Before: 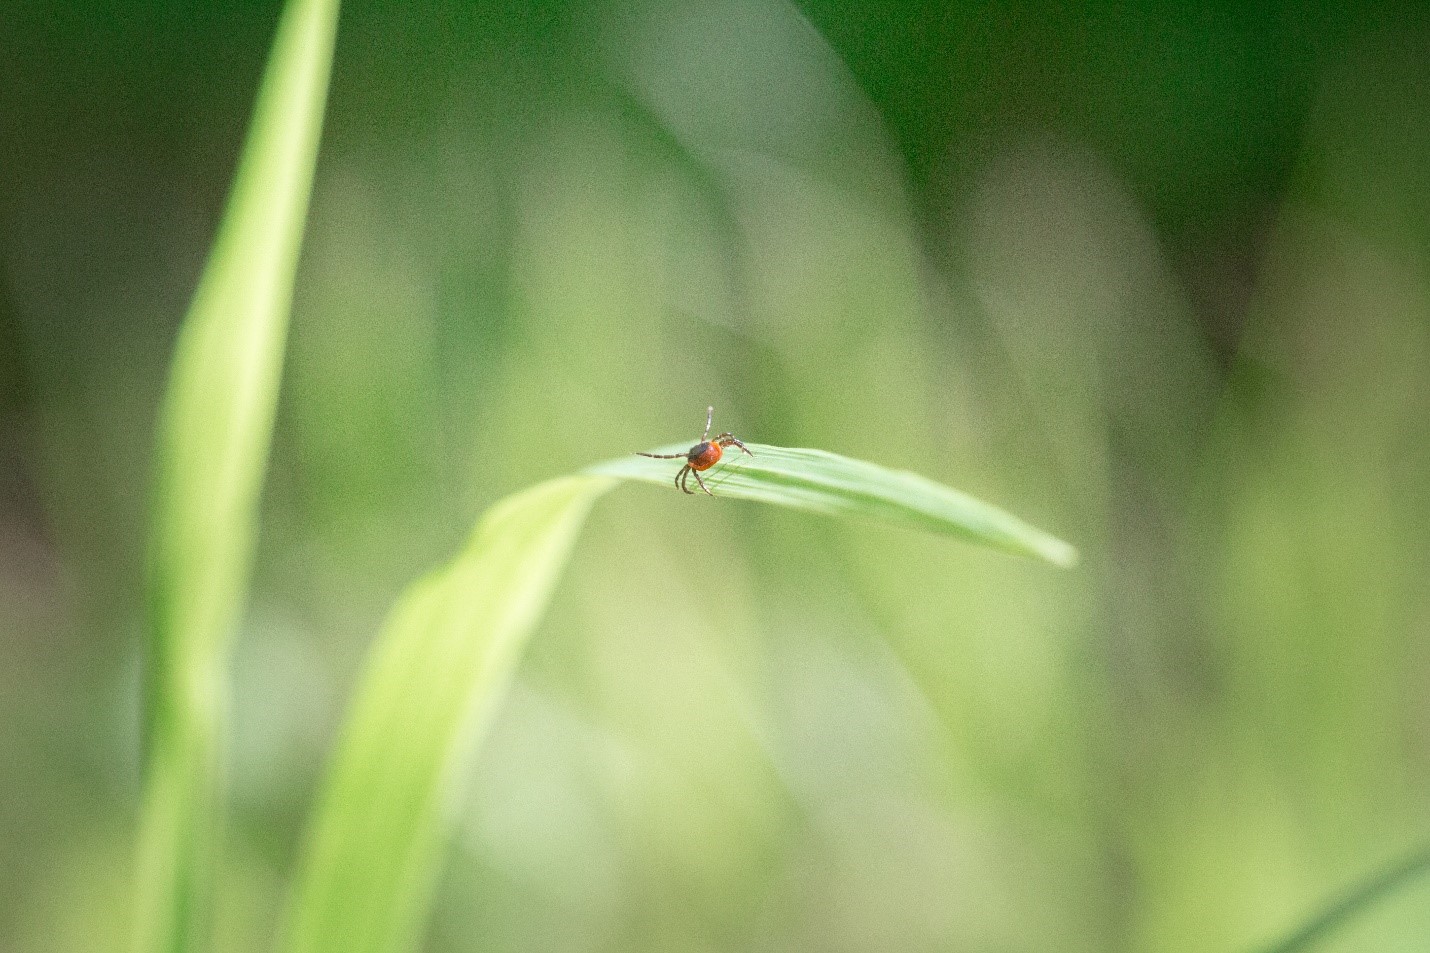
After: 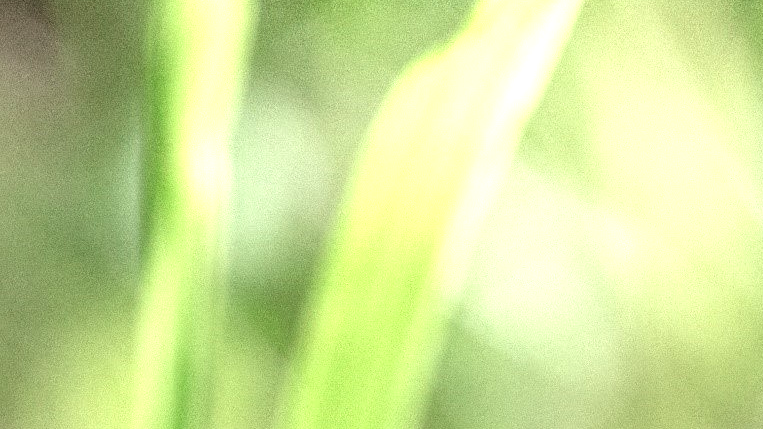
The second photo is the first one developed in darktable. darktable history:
crop and rotate: top 54.778%, right 46.61%, bottom 0.159%
exposure: black level correction 0, exposure 0.7 EV, compensate exposure bias true, compensate highlight preservation false
local contrast: highlights 60%, shadows 60%, detail 160%
